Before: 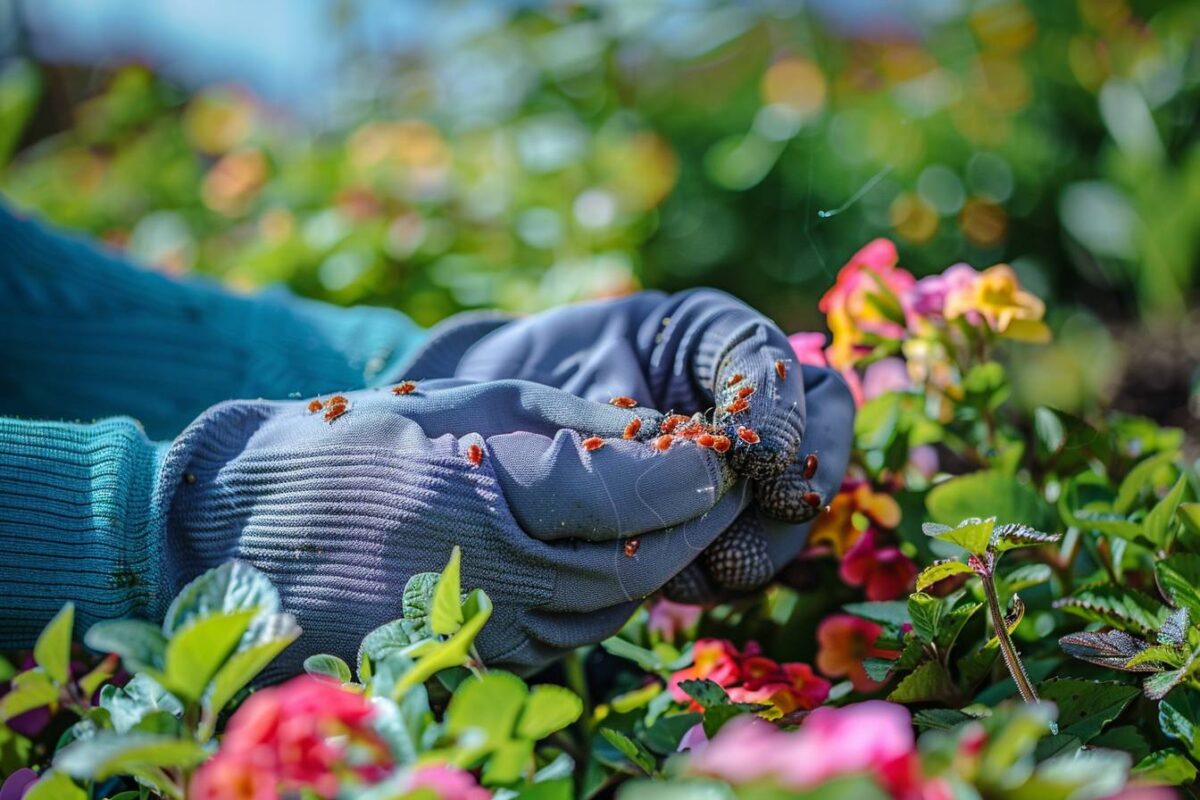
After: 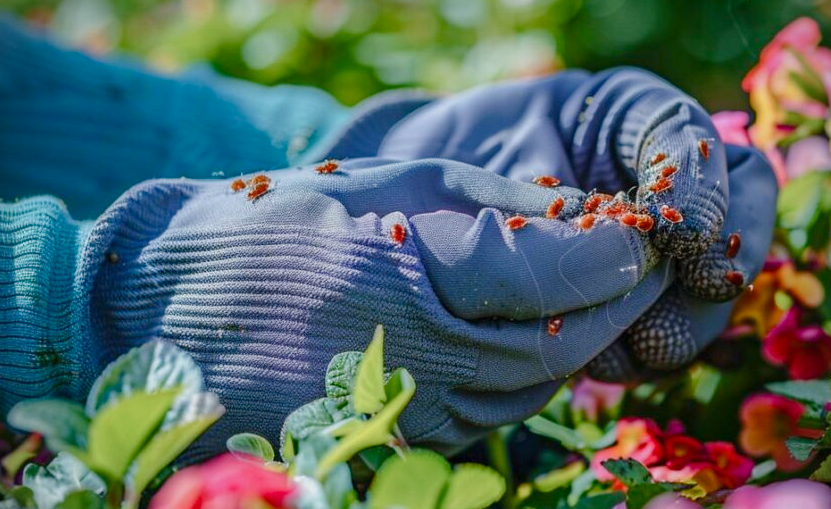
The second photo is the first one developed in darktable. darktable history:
color balance rgb: shadows lift › chroma 1%, shadows lift › hue 113°, highlights gain › chroma 0.2%, highlights gain › hue 333°, perceptual saturation grading › global saturation 20%, perceptual saturation grading › highlights -50%, perceptual saturation grading › shadows 25%, contrast -10%
crop: left 6.488%, top 27.668%, right 24.183%, bottom 8.656%
vignetting: fall-off start 91.19%
